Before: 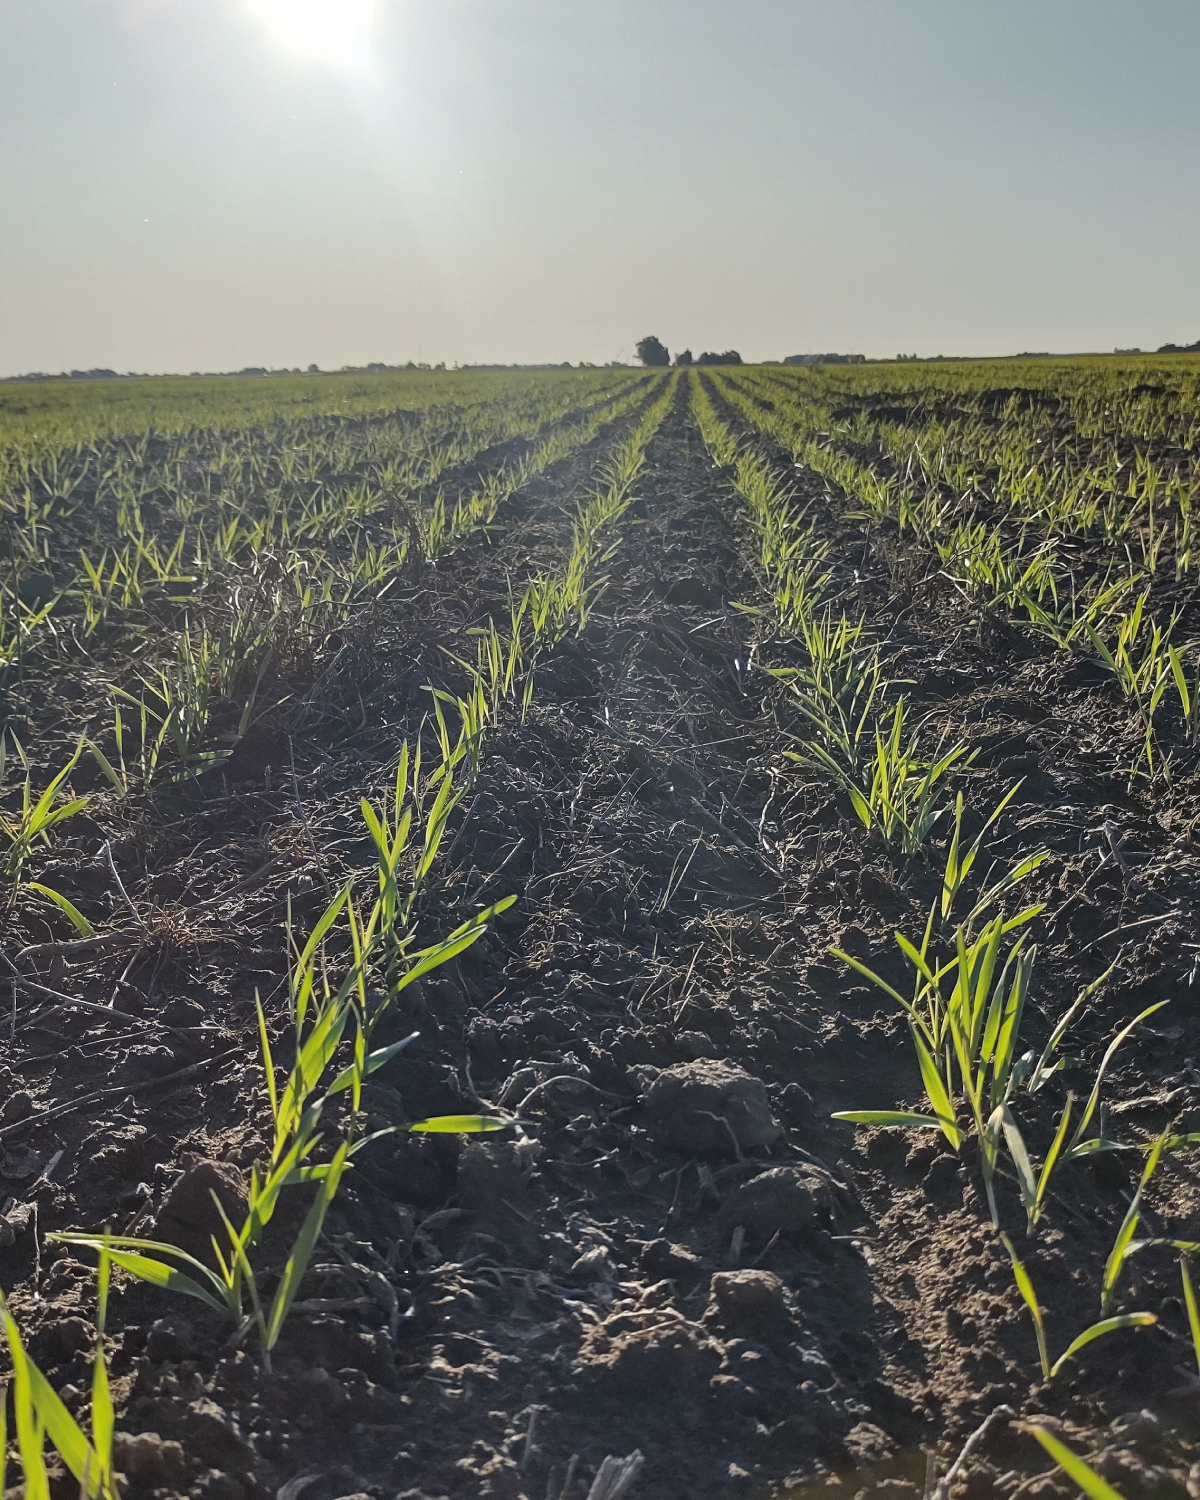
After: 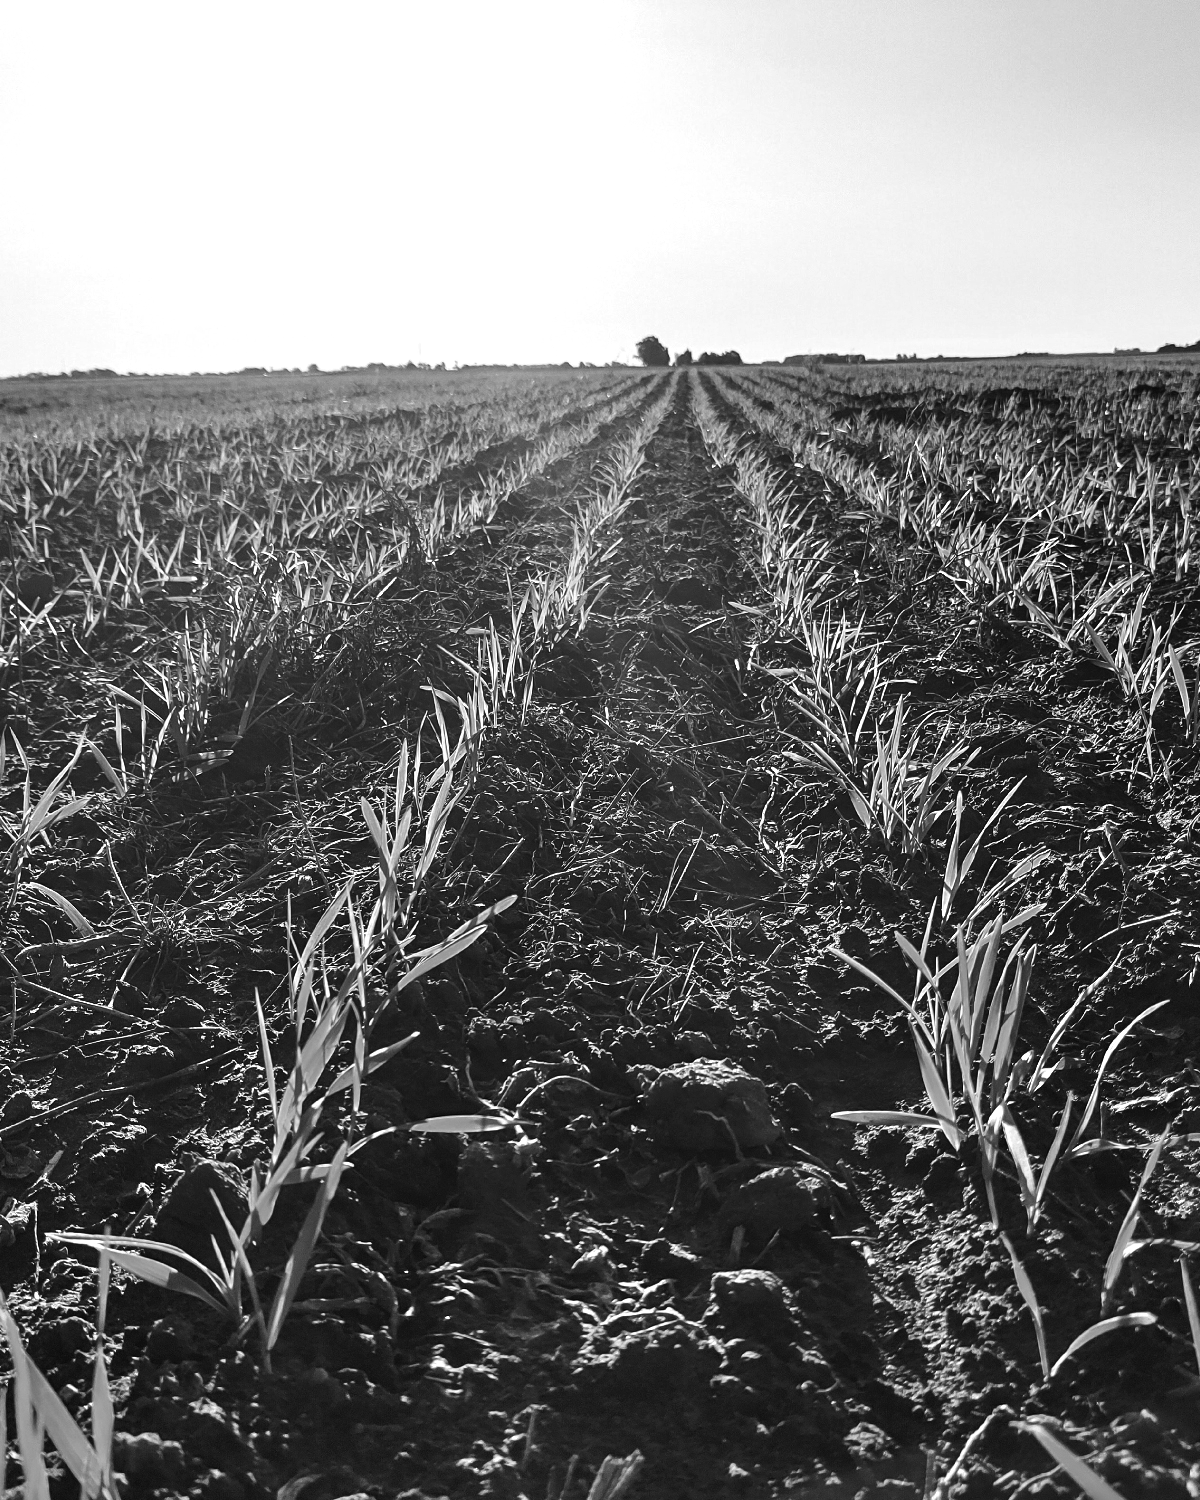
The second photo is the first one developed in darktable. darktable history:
monochrome: a -11.7, b 1.62, size 0.5, highlights 0.38
tone equalizer: -8 EV -1.08 EV, -7 EV -1.01 EV, -6 EV -0.867 EV, -5 EV -0.578 EV, -3 EV 0.578 EV, -2 EV 0.867 EV, -1 EV 1.01 EV, +0 EV 1.08 EV, edges refinement/feathering 500, mask exposure compensation -1.57 EV, preserve details no
